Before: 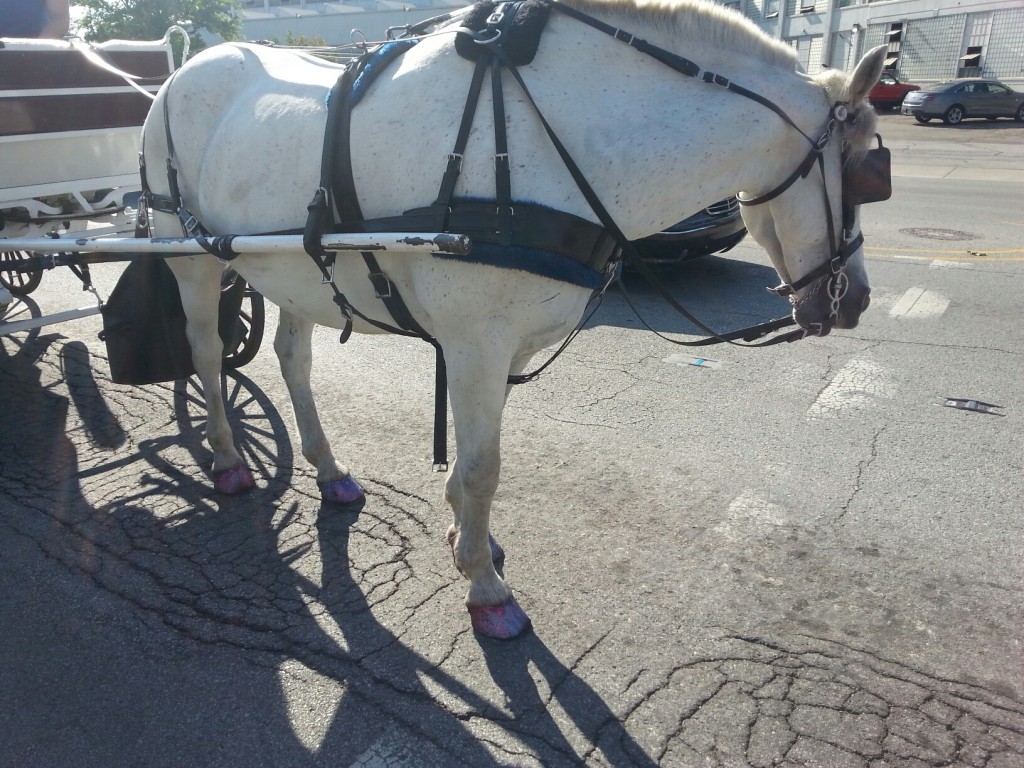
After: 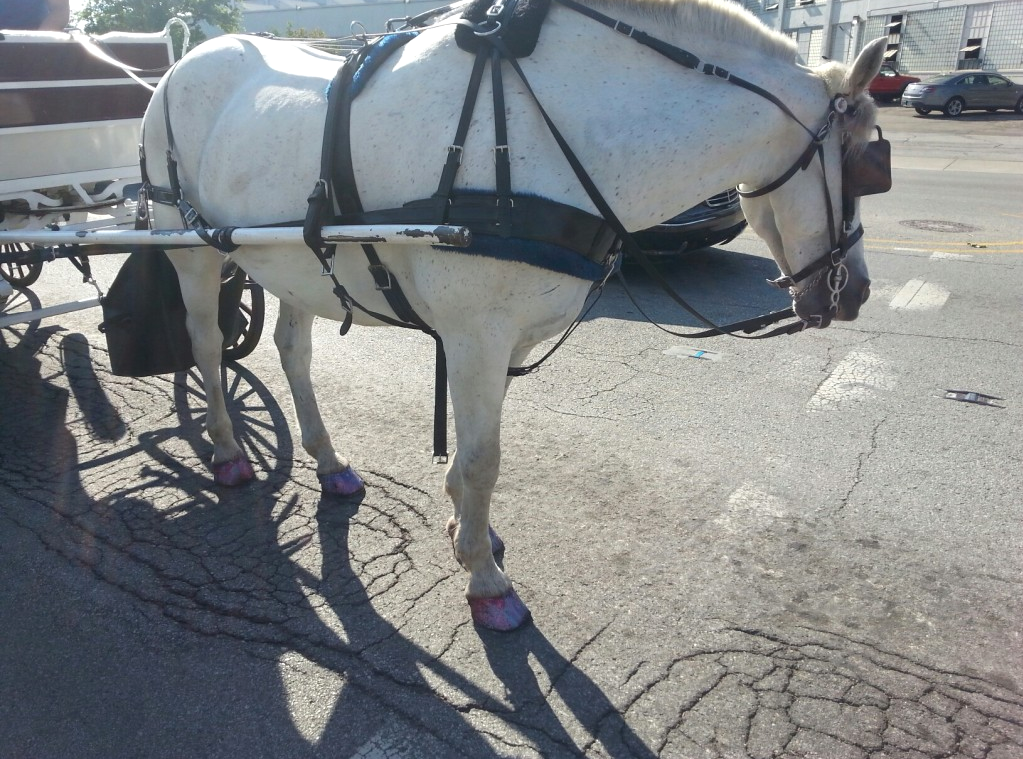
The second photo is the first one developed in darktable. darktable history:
exposure: exposure 0.127 EV, compensate highlight preservation false
crop: top 1.049%, right 0.001%
